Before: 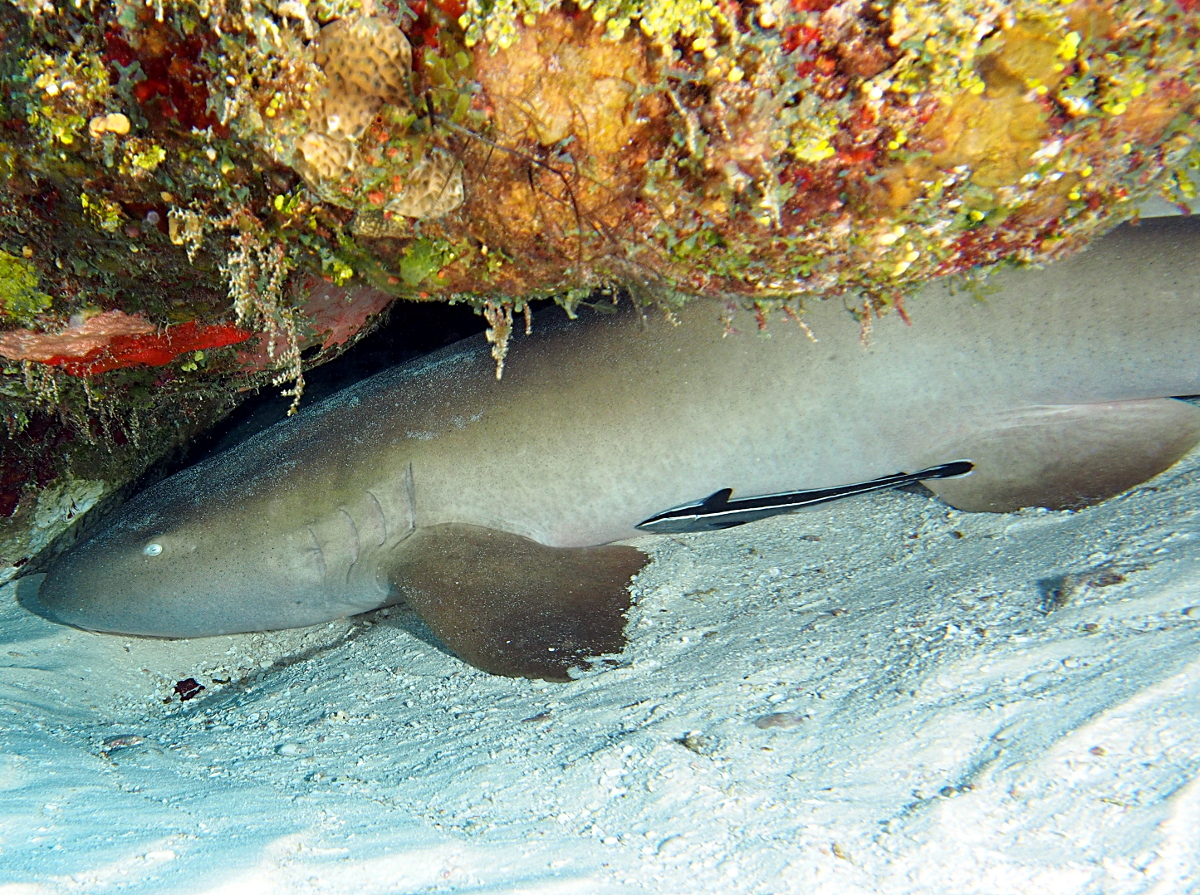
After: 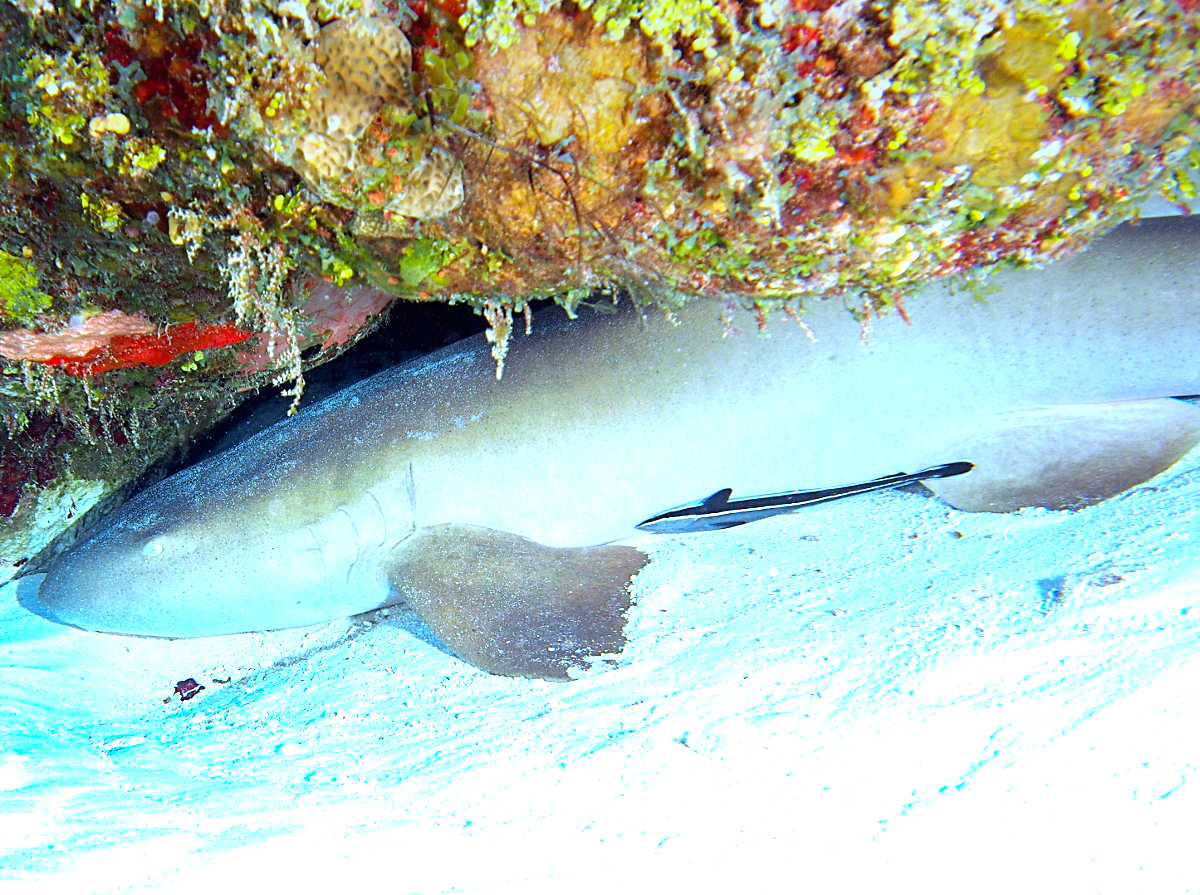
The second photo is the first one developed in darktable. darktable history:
contrast brightness saturation: contrast 0.07, brightness 0.08, saturation 0.18
white balance: red 0.871, blue 1.249
graduated density: density -3.9 EV
